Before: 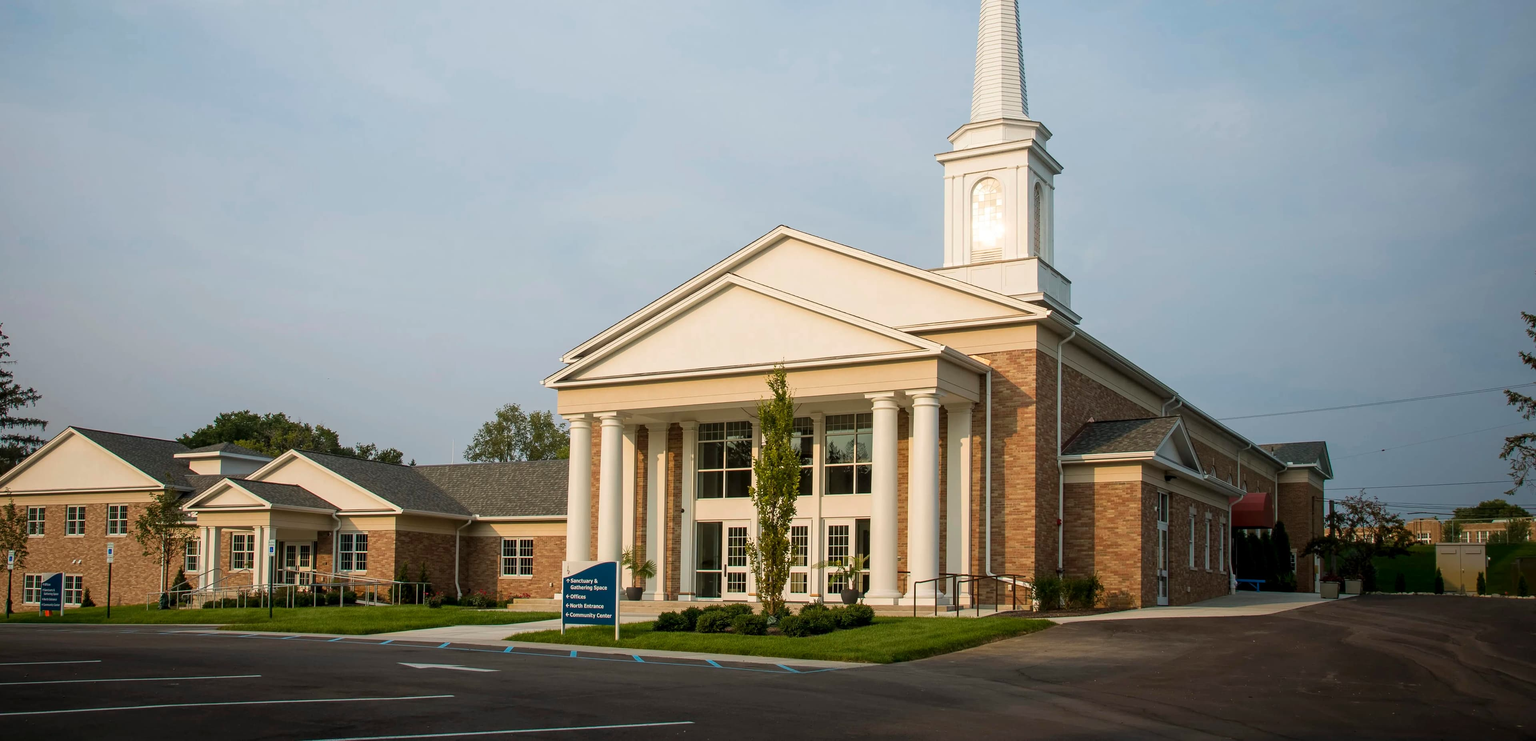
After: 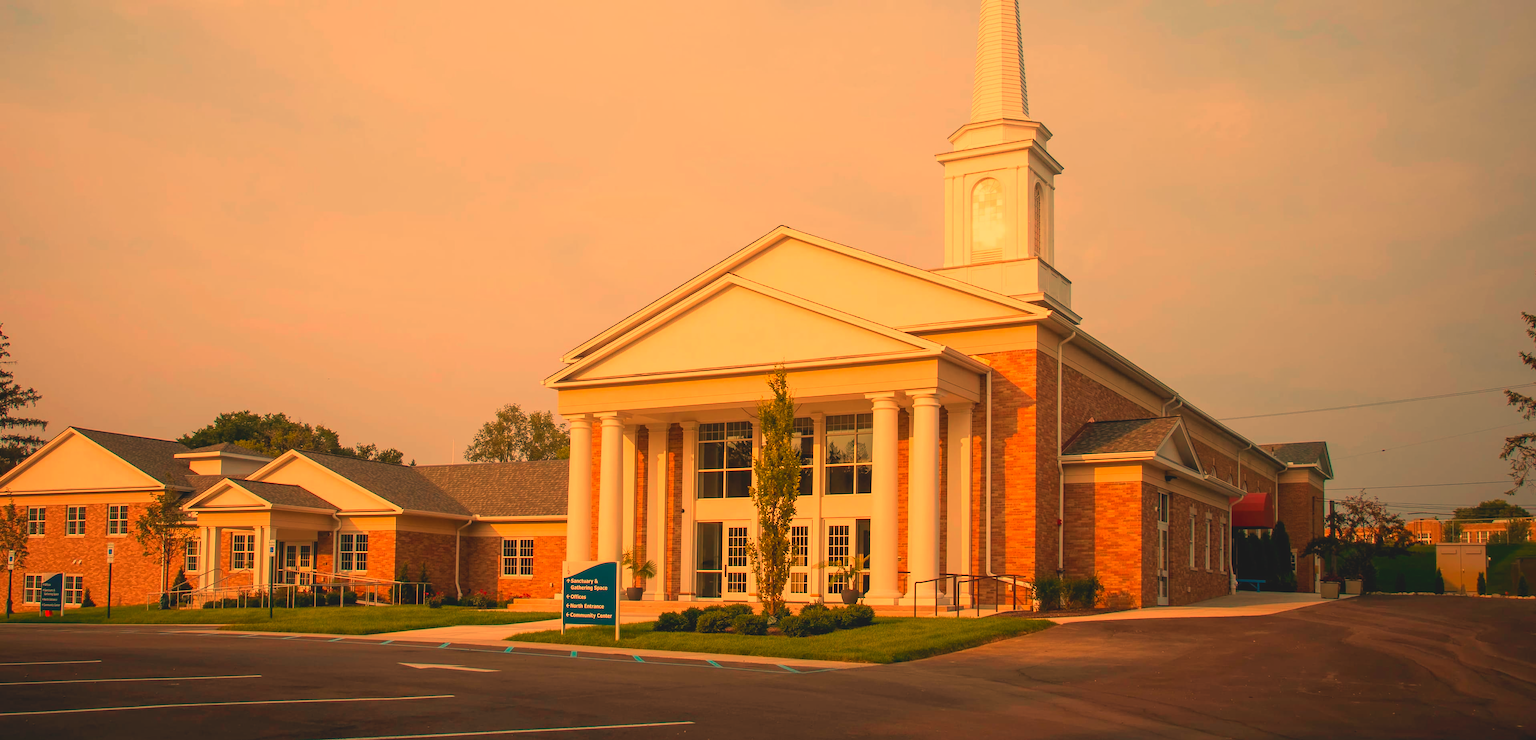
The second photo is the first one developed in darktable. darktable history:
white balance: red 1.467, blue 0.684
contrast brightness saturation: contrast -0.19, saturation 0.19
